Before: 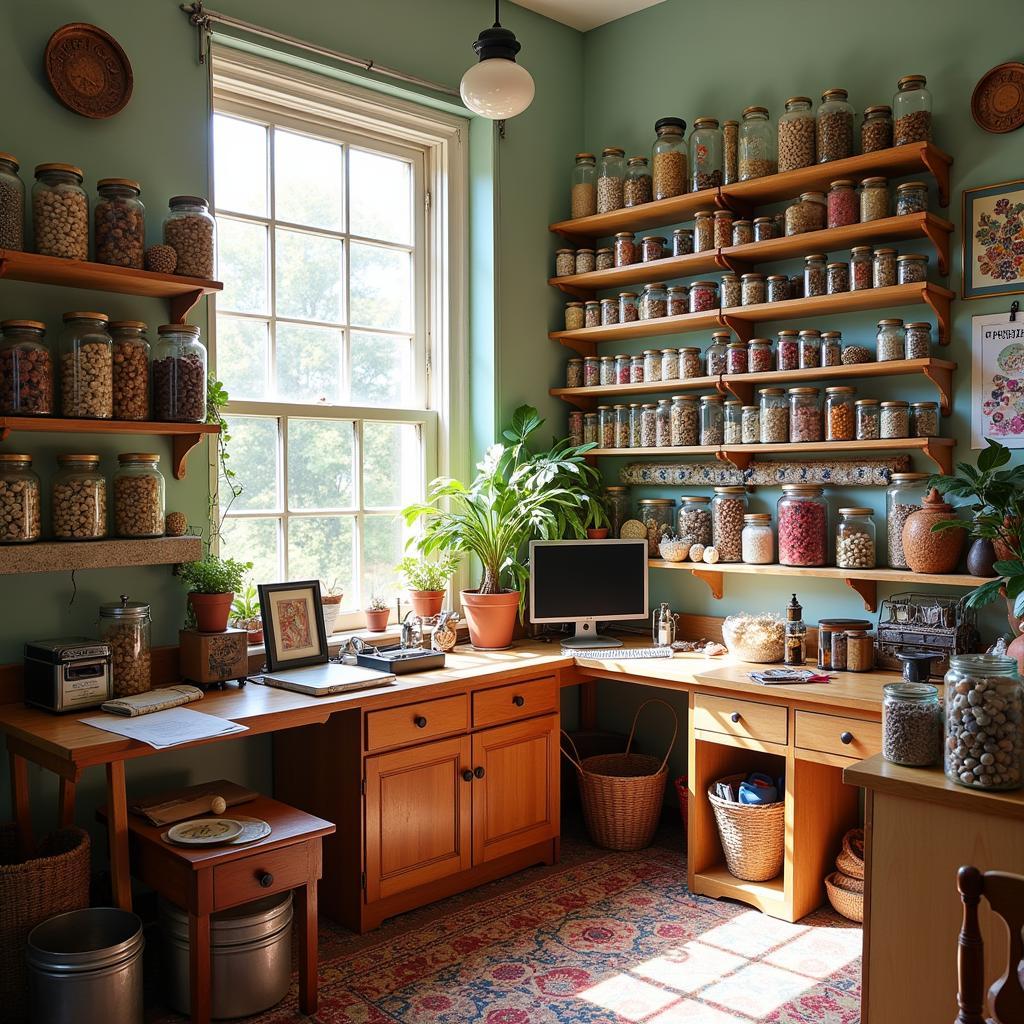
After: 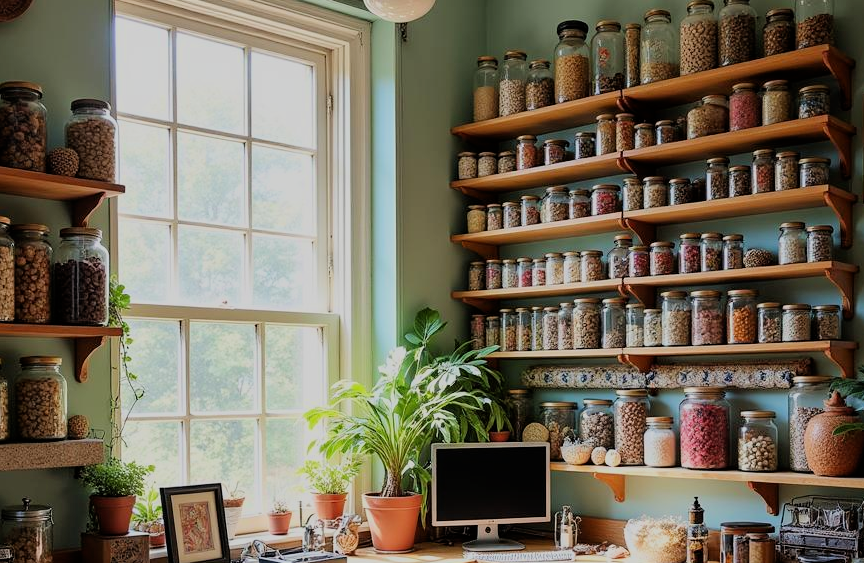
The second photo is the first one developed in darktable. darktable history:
crop and rotate: left 9.628%, top 9.494%, right 5.991%, bottom 35.45%
filmic rgb: black relative exposure -7.15 EV, white relative exposure 5.37 EV, hardness 3.03, color science v6 (2022), iterations of high-quality reconstruction 0
